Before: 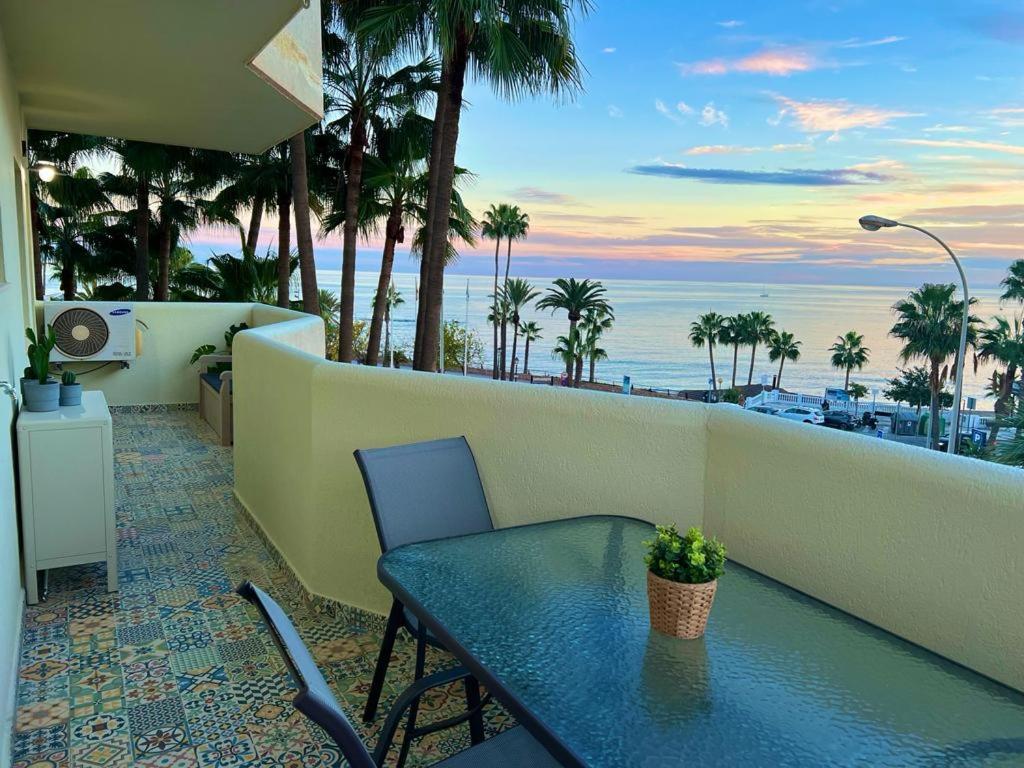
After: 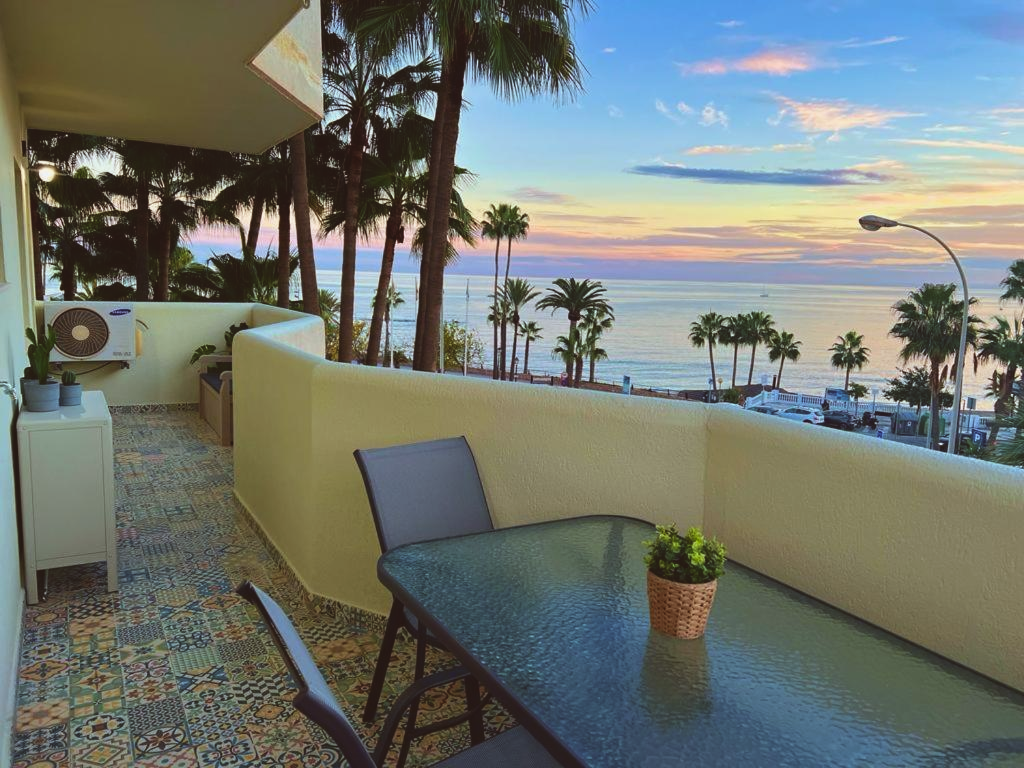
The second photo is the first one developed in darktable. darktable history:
rgb levels: mode RGB, independent channels, levels [[0, 0.5, 1], [0, 0.521, 1], [0, 0.536, 1]]
exposure: black level correction -0.015, exposure -0.125 EV, compensate highlight preservation false
